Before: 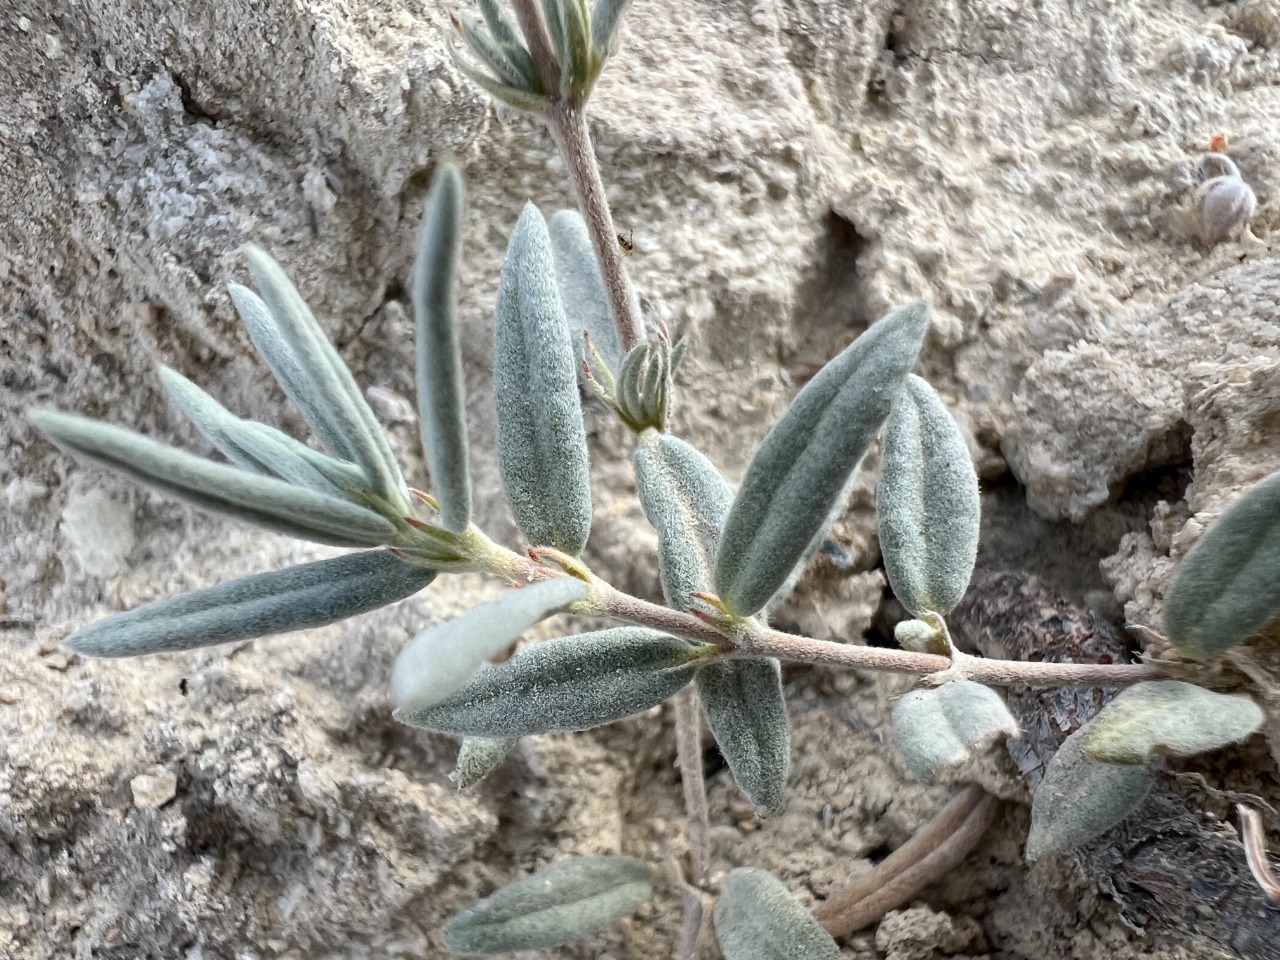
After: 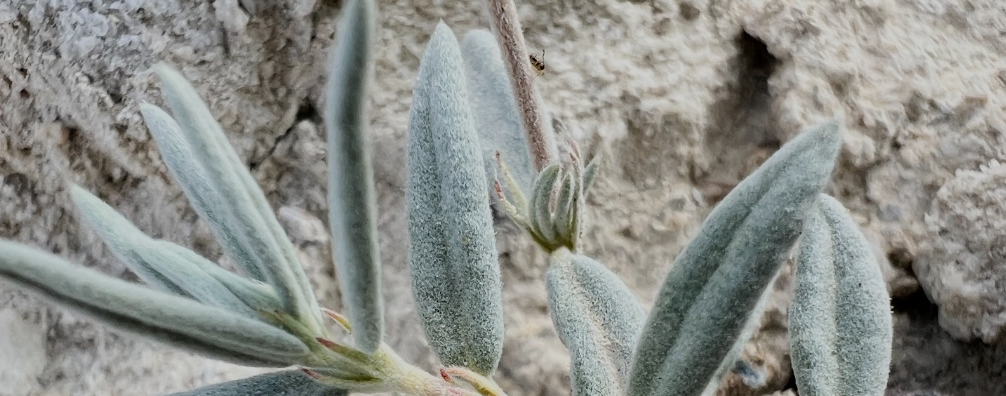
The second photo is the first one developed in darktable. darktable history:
crop: left 6.921%, top 18.779%, right 14.448%, bottom 39.918%
filmic rgb: black relative exposure -7.14 EV, white relative exposure 5.34 EV, hardness 3.02
